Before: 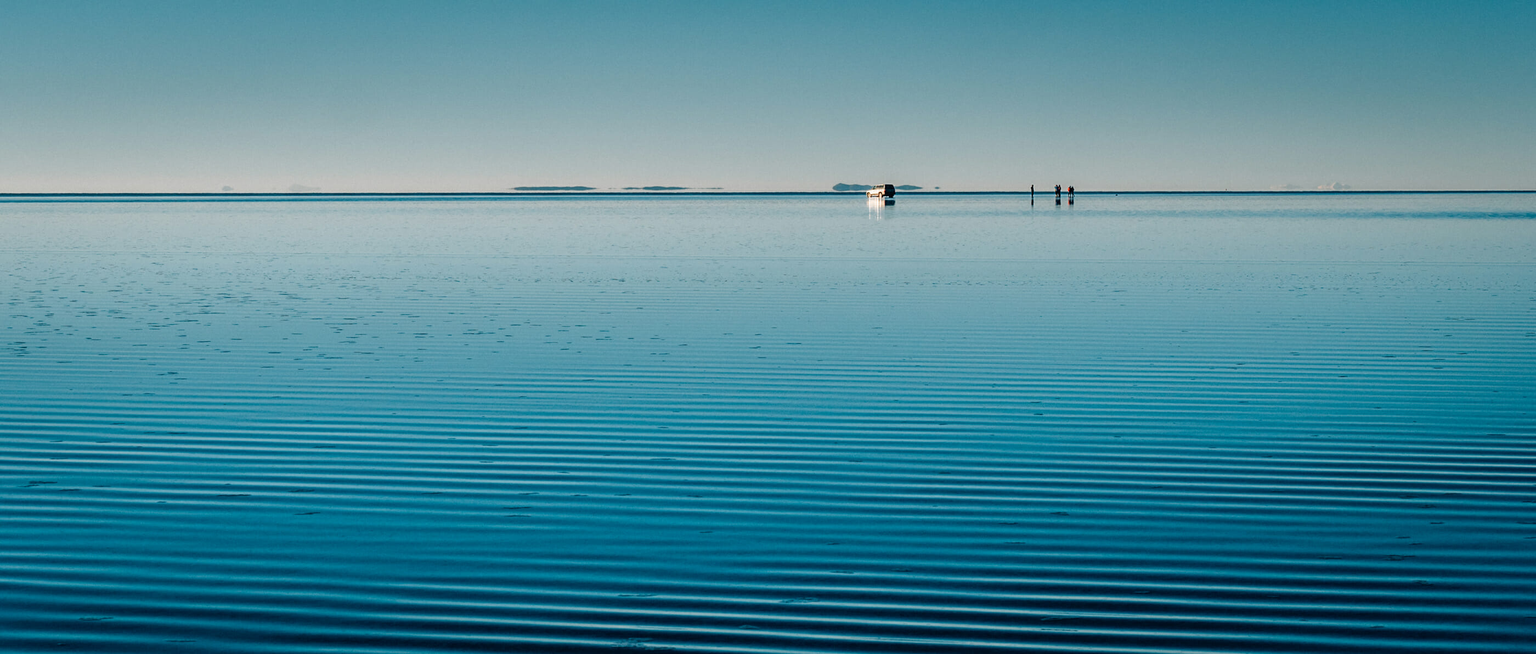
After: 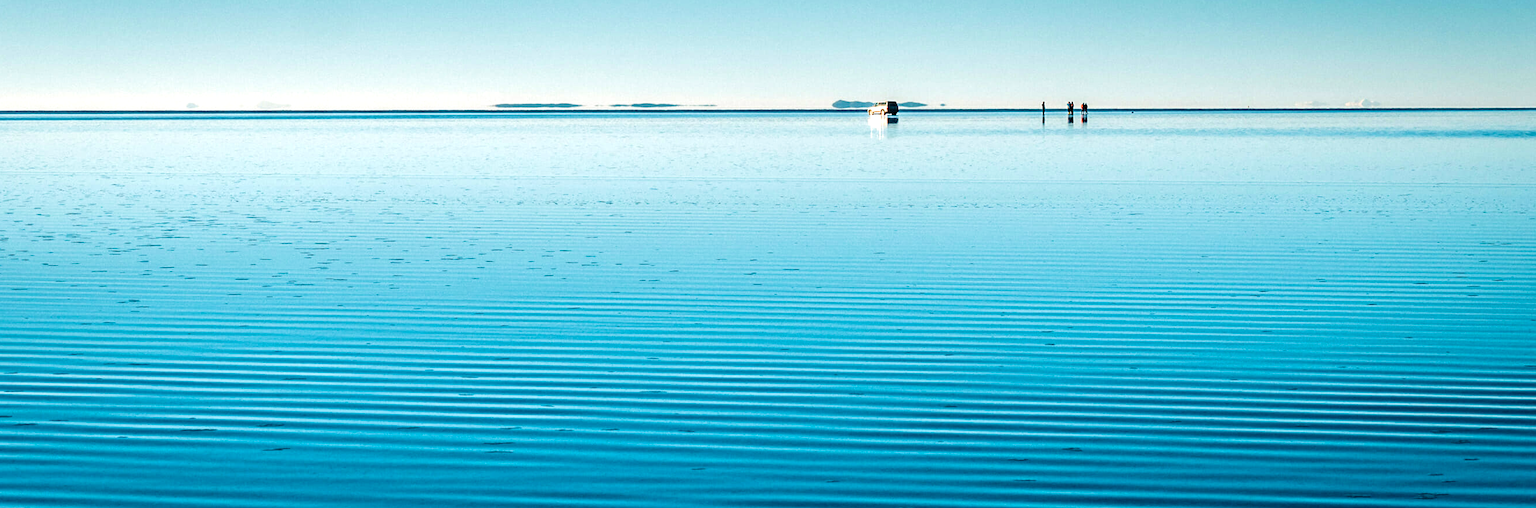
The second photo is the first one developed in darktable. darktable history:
exposure: black level correction 0.001, exposure 0.959 EV, compensate exposure bias true, compensate highlight preservation false
crop and rotate: left 3.008%, top 13.628%, right 2.437%, bottom 12.776%
base curve: preserve colors none
velvia: on, module defaults
